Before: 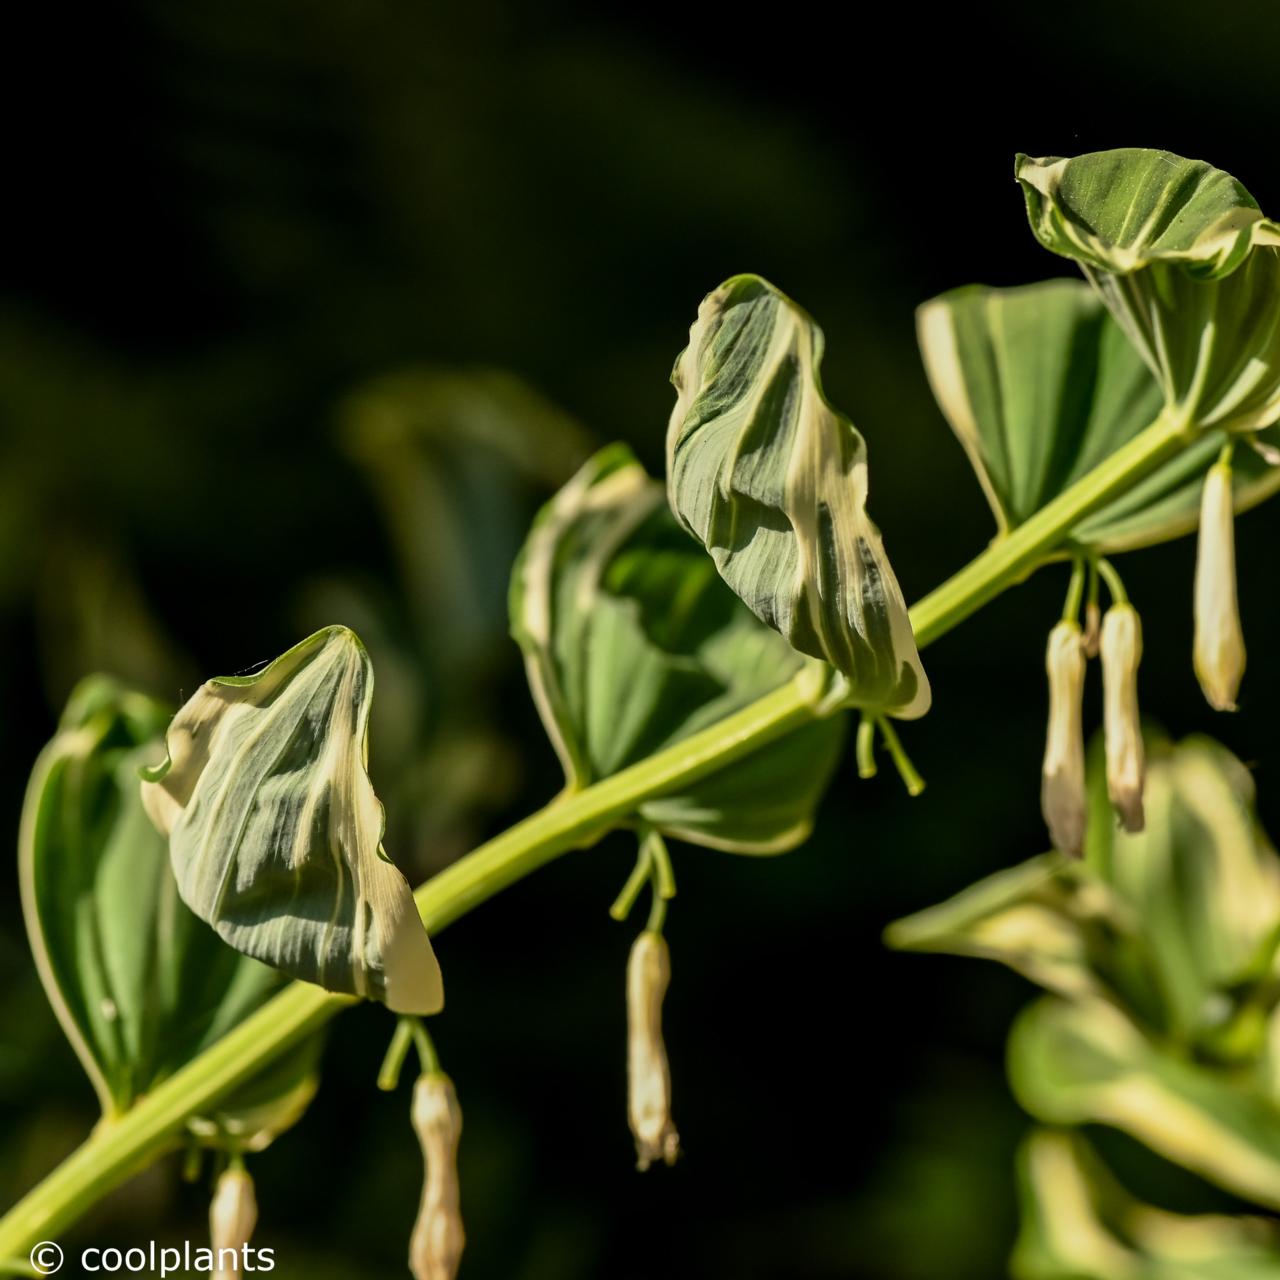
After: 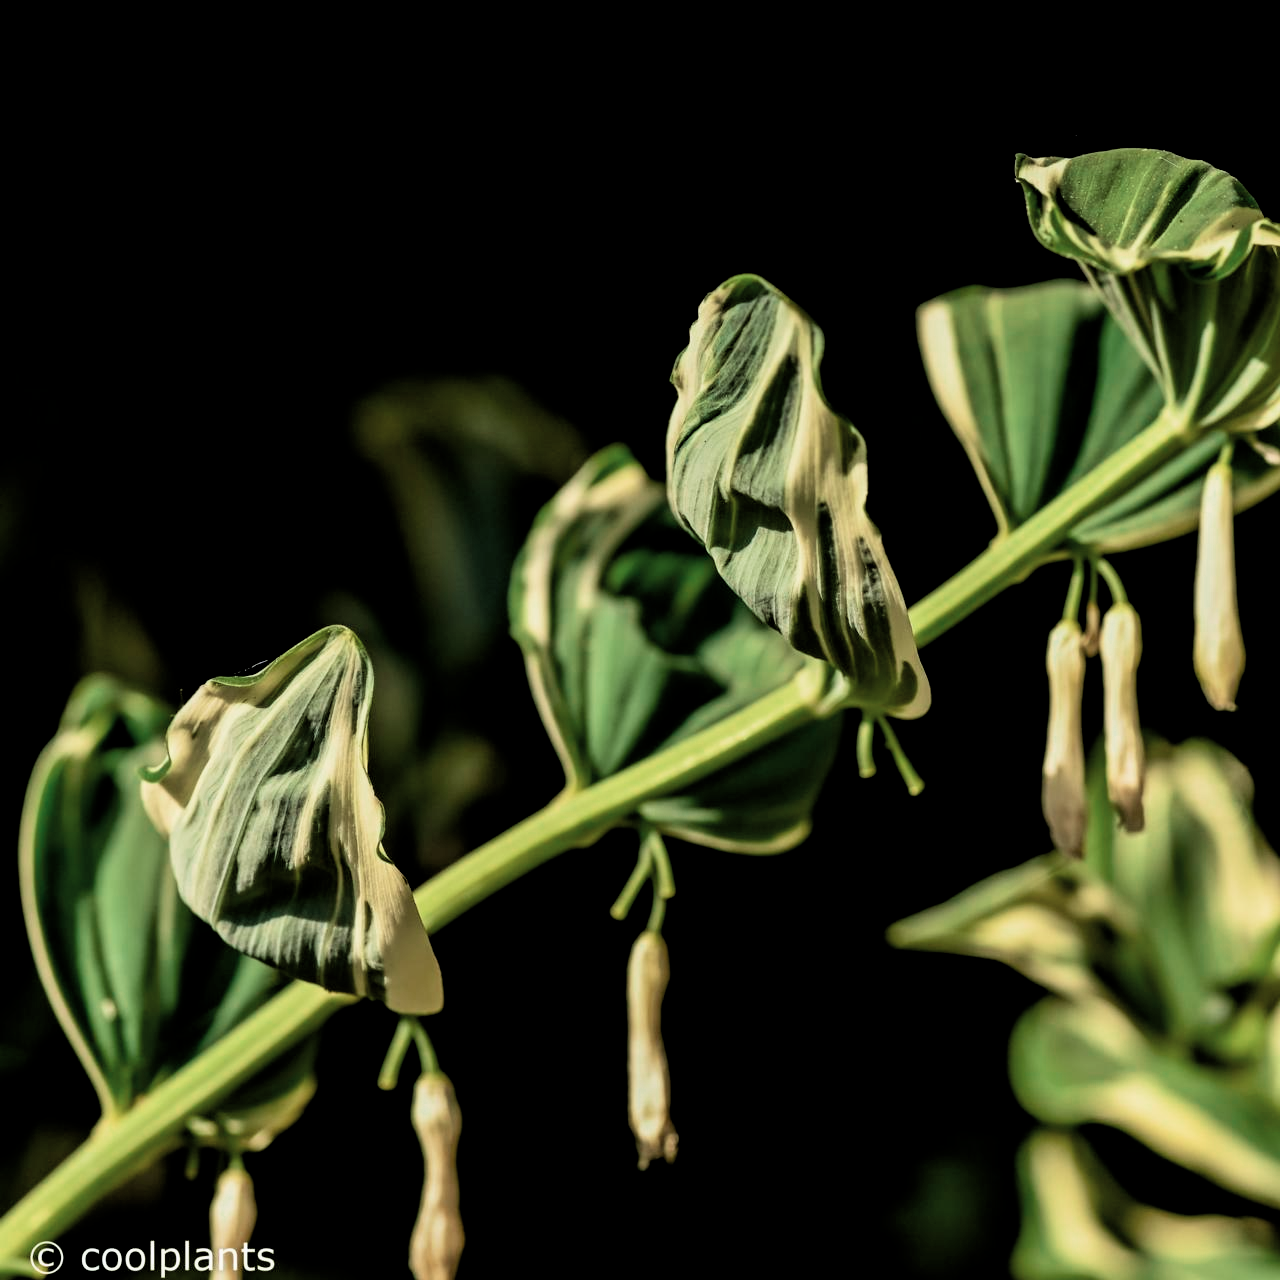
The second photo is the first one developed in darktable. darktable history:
exposure: black level correction 0.006, compensate highlight preservation false
color zones: curves: ch0 [(0, 0.5) (0.125, 0.4) (0.25, 0.5) (0.375, 0.4) (0.5, 0.4) (0.625, 0.6) (0.75, 0.6) (0.875, 0.5)]; ch1 [(0, 0.4) (0.125, 0.5) (0.25, 0.4) (0.375, 0.4) (0.5, 0.4) (0.625, 0.4) (0.75, 0.5) (0.875, 0.4)]; ch2 [(0, 0.6) (0.125, 0.5) (0.25, 0.5) (0.375, 0.6) (0.5, 0.6) (0.625, 0.5) (0.75, 0.5) (0.875, 0.5)]
filmic rgb: black relative exposure -6.27 EV, white relative exposure 2.8 EV, target black luminance 0%, hardness 4.63, latitude 67.86%, contrast 1.289, shadows ↔ highlights balance -3.1%
velvia: on, module defaults
